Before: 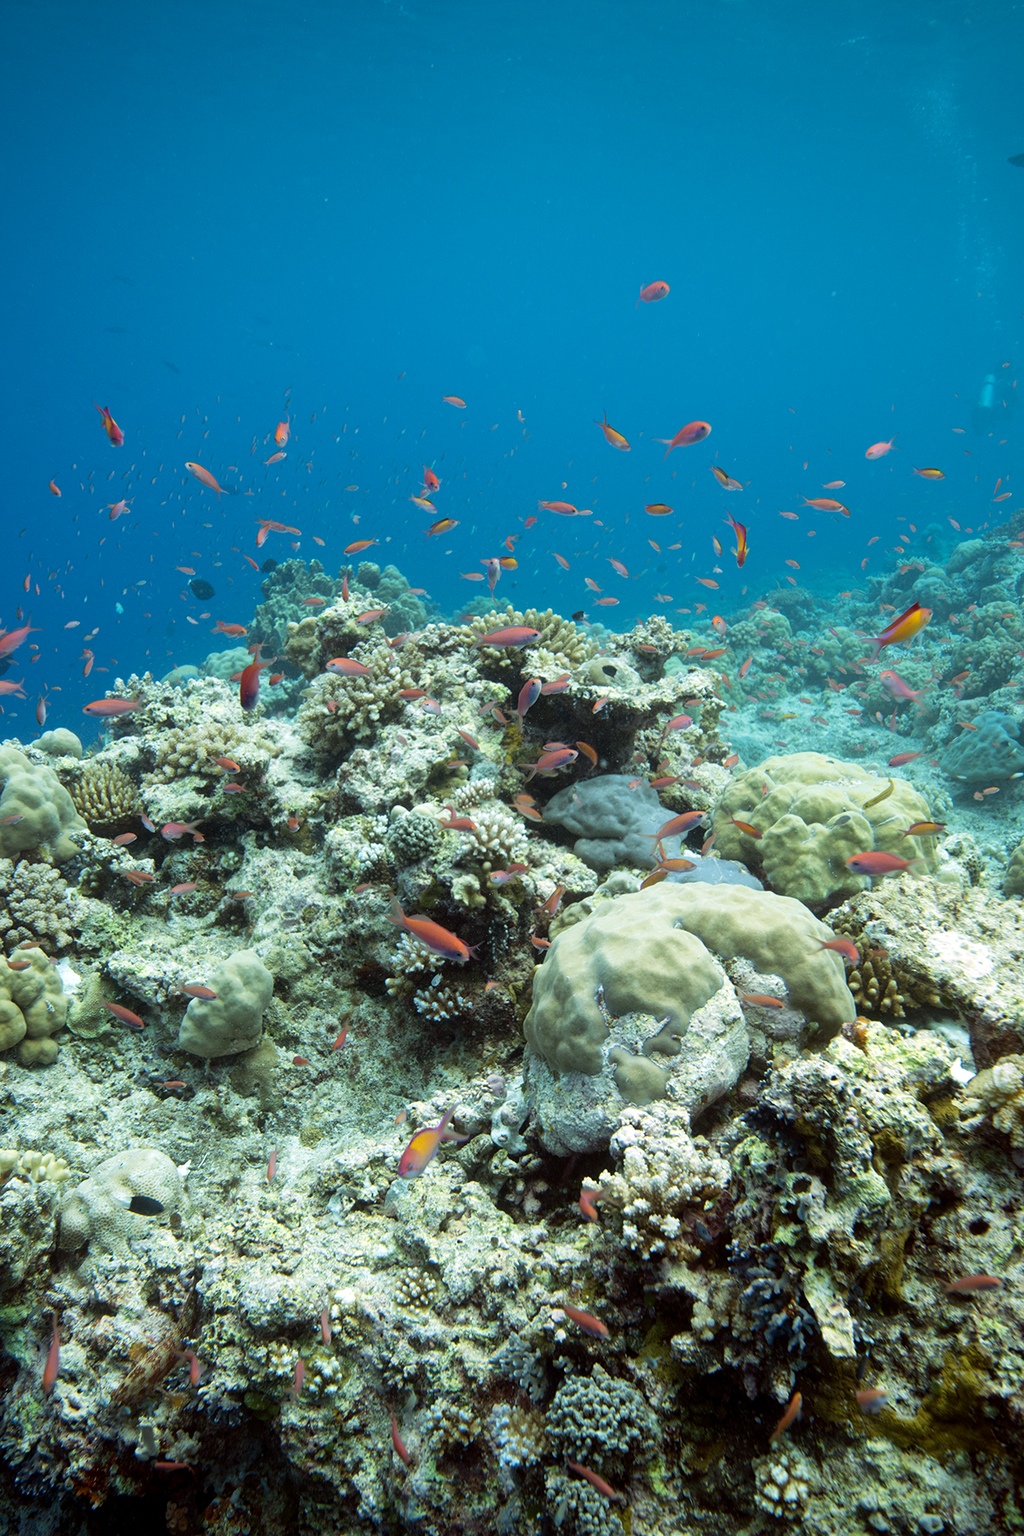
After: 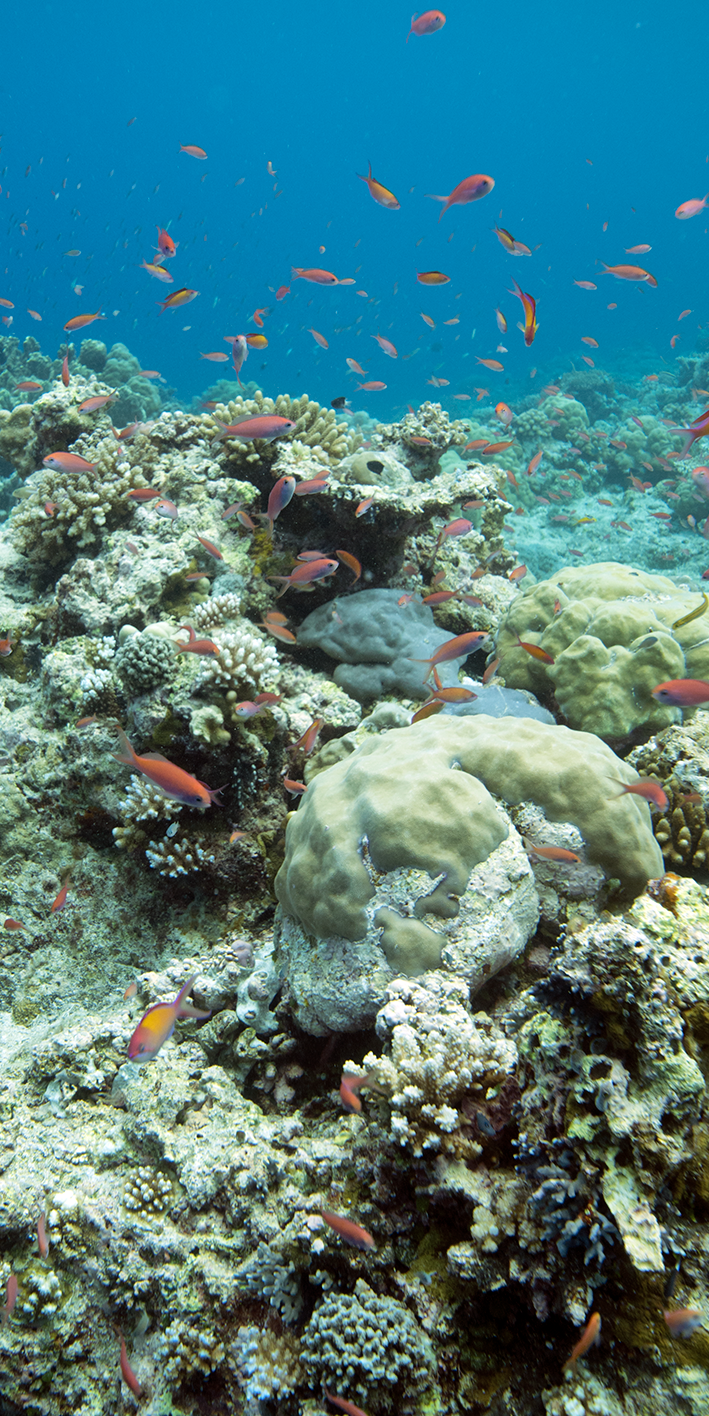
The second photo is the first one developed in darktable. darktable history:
crop and rotate: left 28.256%, top 17.734%, right 12.656%, bottom 3.573%
shadows and highlights: soften with gaussian
exposure: compensate highlight preservation false
